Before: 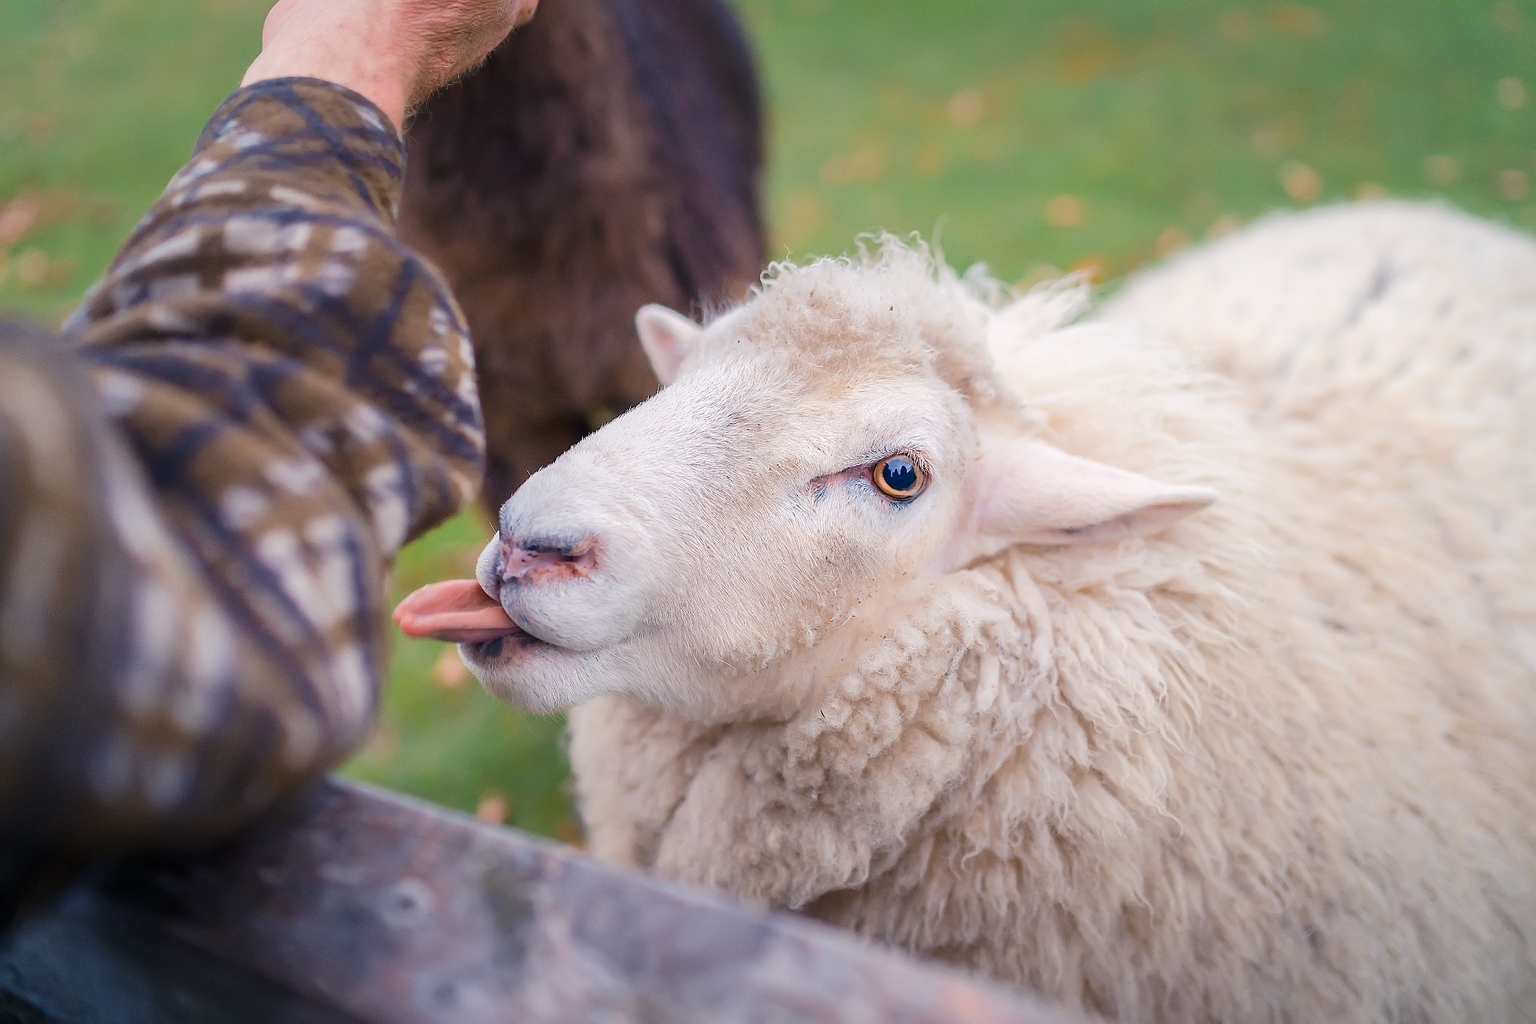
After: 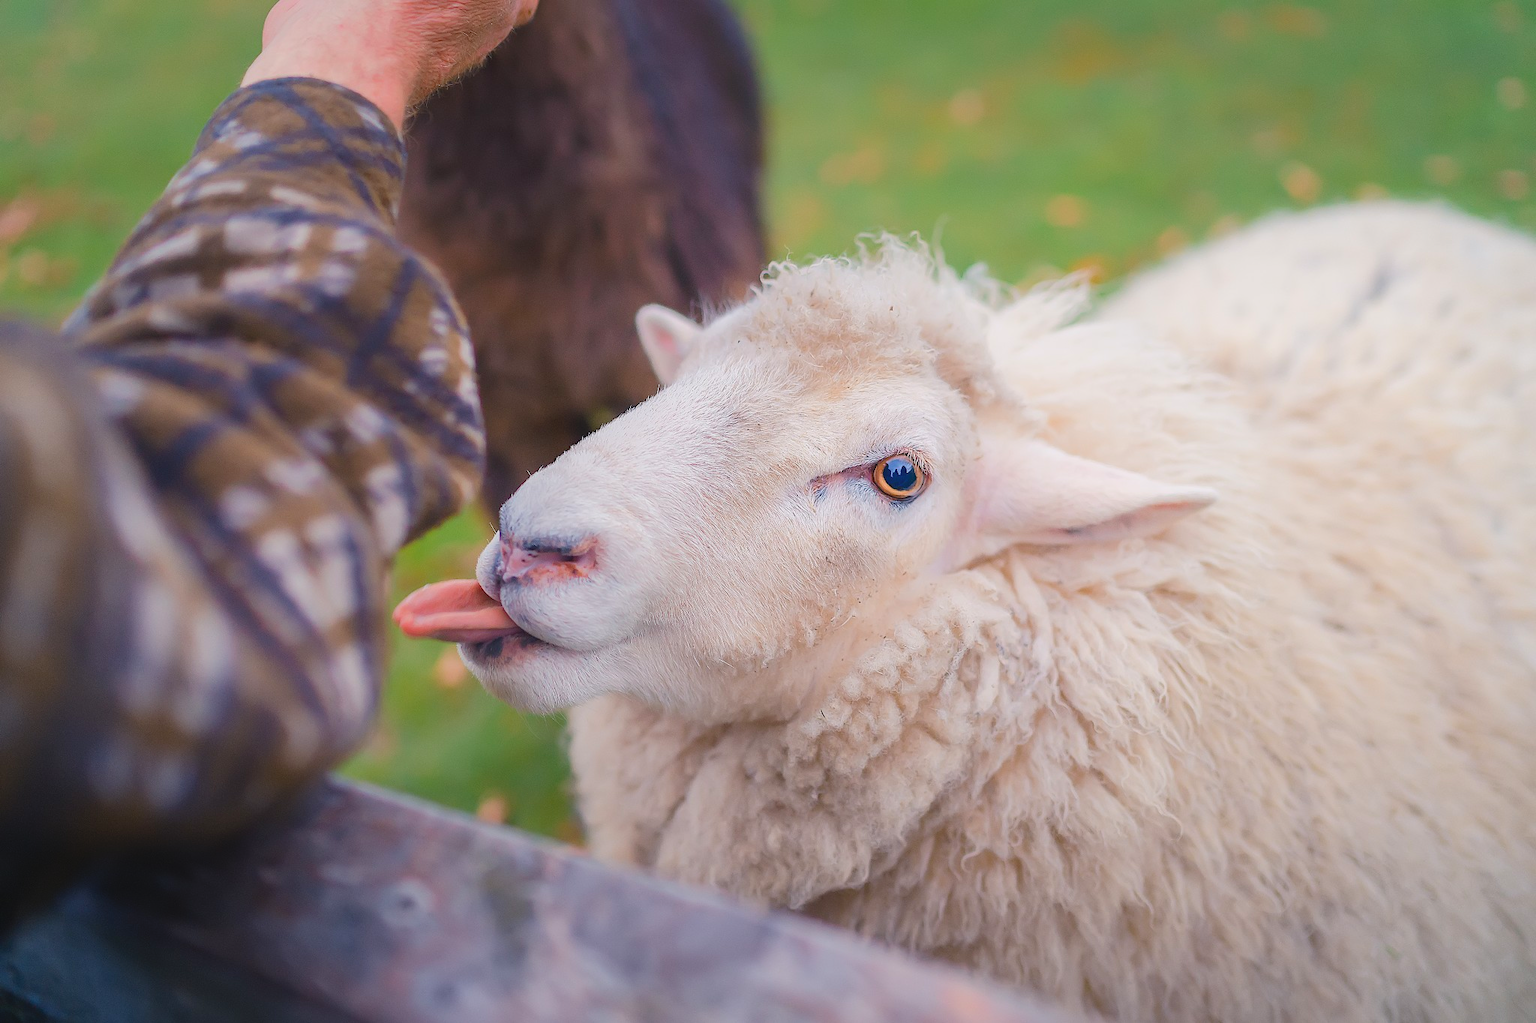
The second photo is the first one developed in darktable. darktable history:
local contrast: highlights 68%, shadows 68%, detail 82%, midtone range 0.325
contrast brightness saturation: saturation 0.18
